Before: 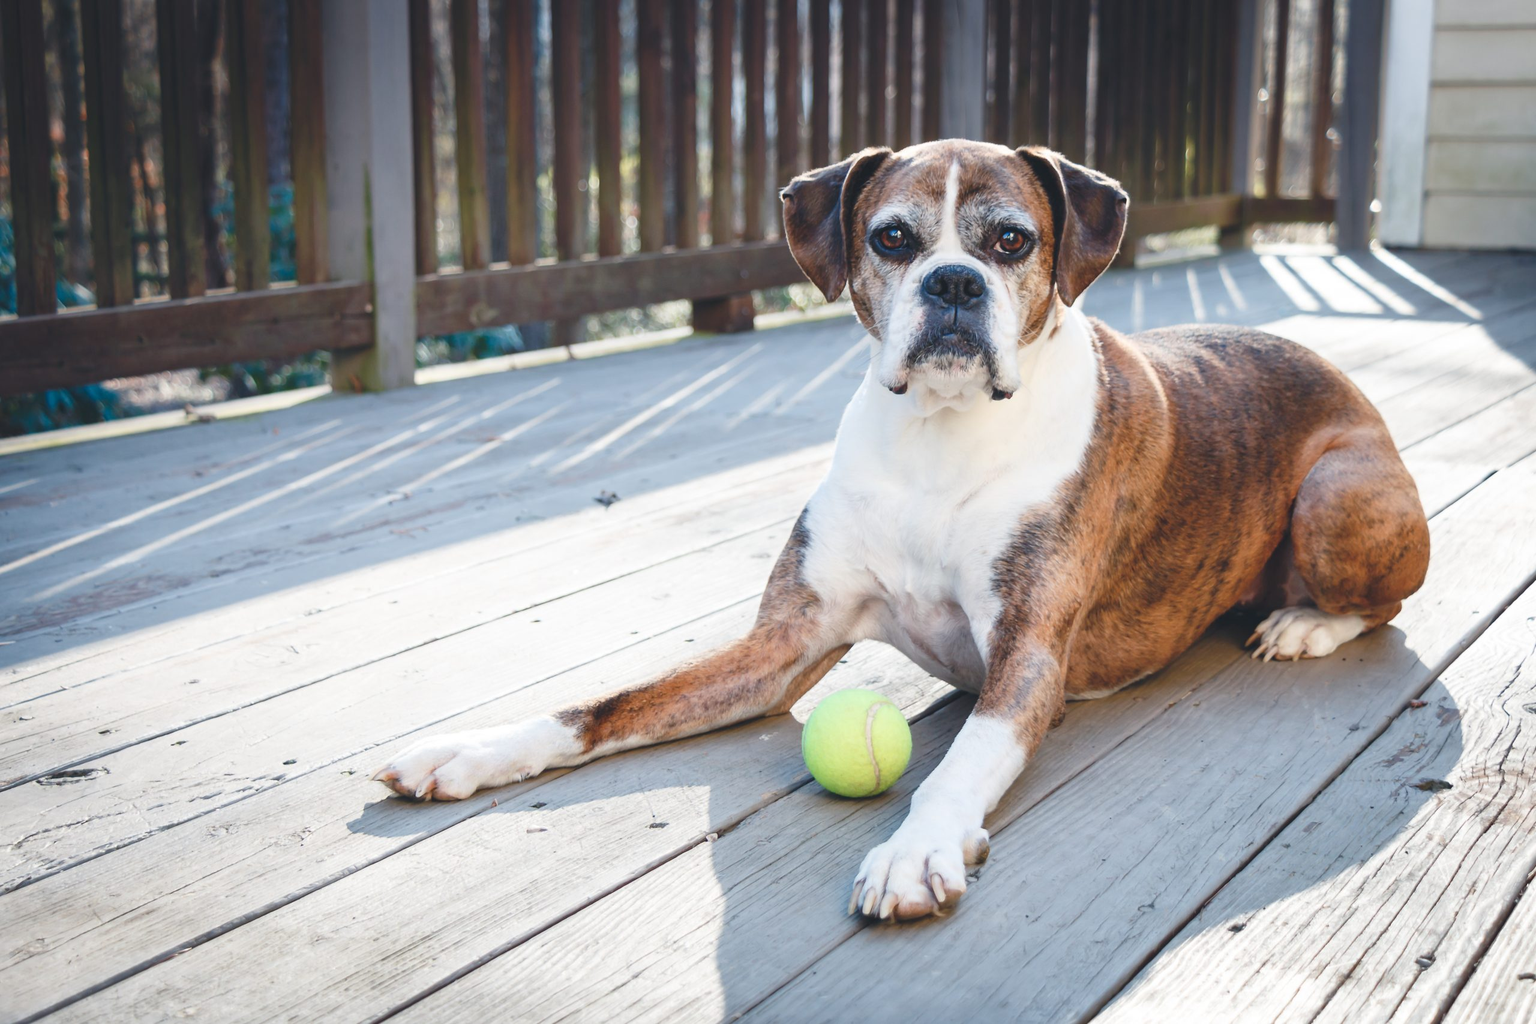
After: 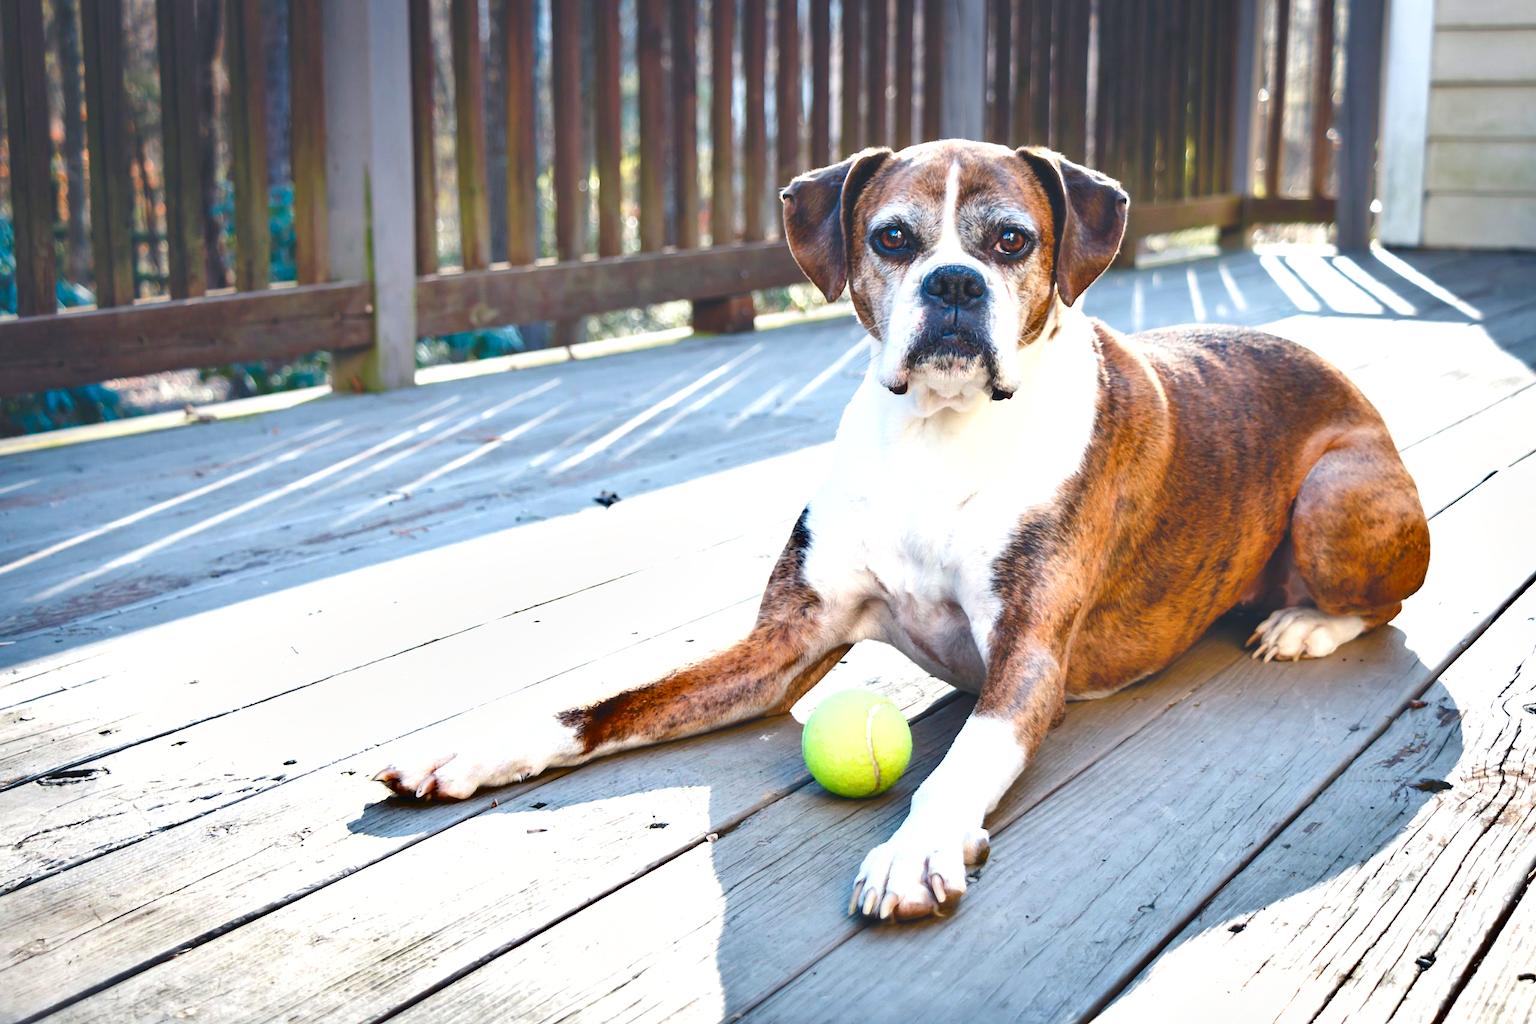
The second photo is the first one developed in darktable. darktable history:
color balance rgb: perceptual saturation grading › global saturation 20%, global vibrance 20%
shadows and highlights: soften with gaussian
exposure: black level correction 0.001, exposure 0.5 EV, compensate exposure bias true, compensate highlight preservation false
white balance: red 1, blue 1
